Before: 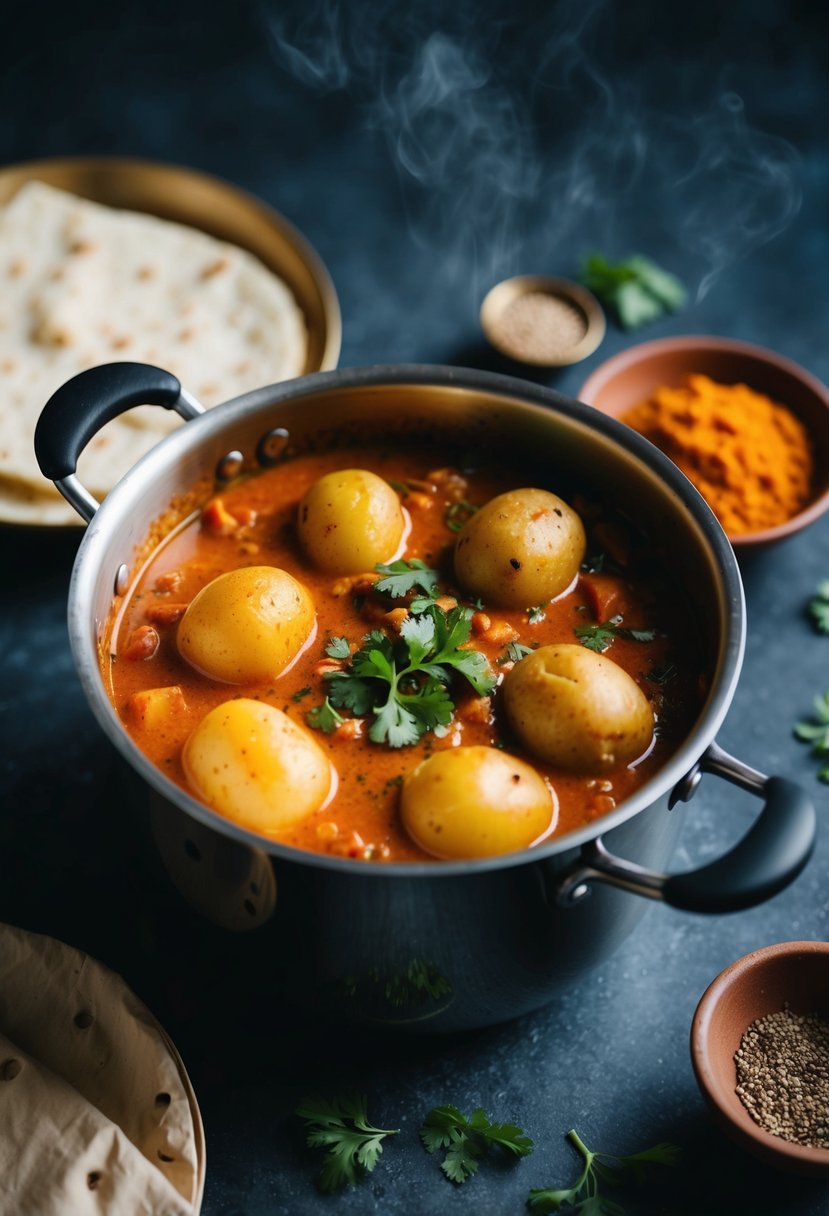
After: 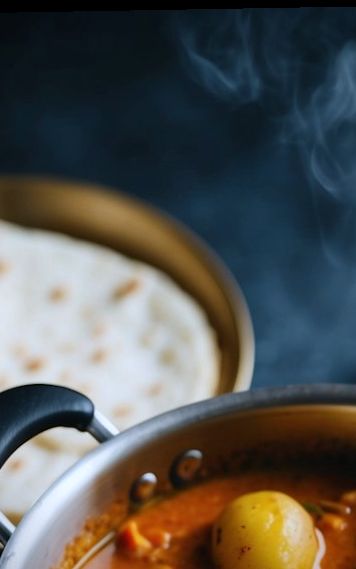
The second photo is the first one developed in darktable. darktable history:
crop and rotate: left 10.817%, top 0.062%, right 47.194%, bottom 53.626%
vignetting: saturation 0, unbound false
white balance: red 0.954, blue 1.079
rotate and perspective: lens shift (vertical) 0.048, lens shift (horizontal) -0.024, automatic cropping off
